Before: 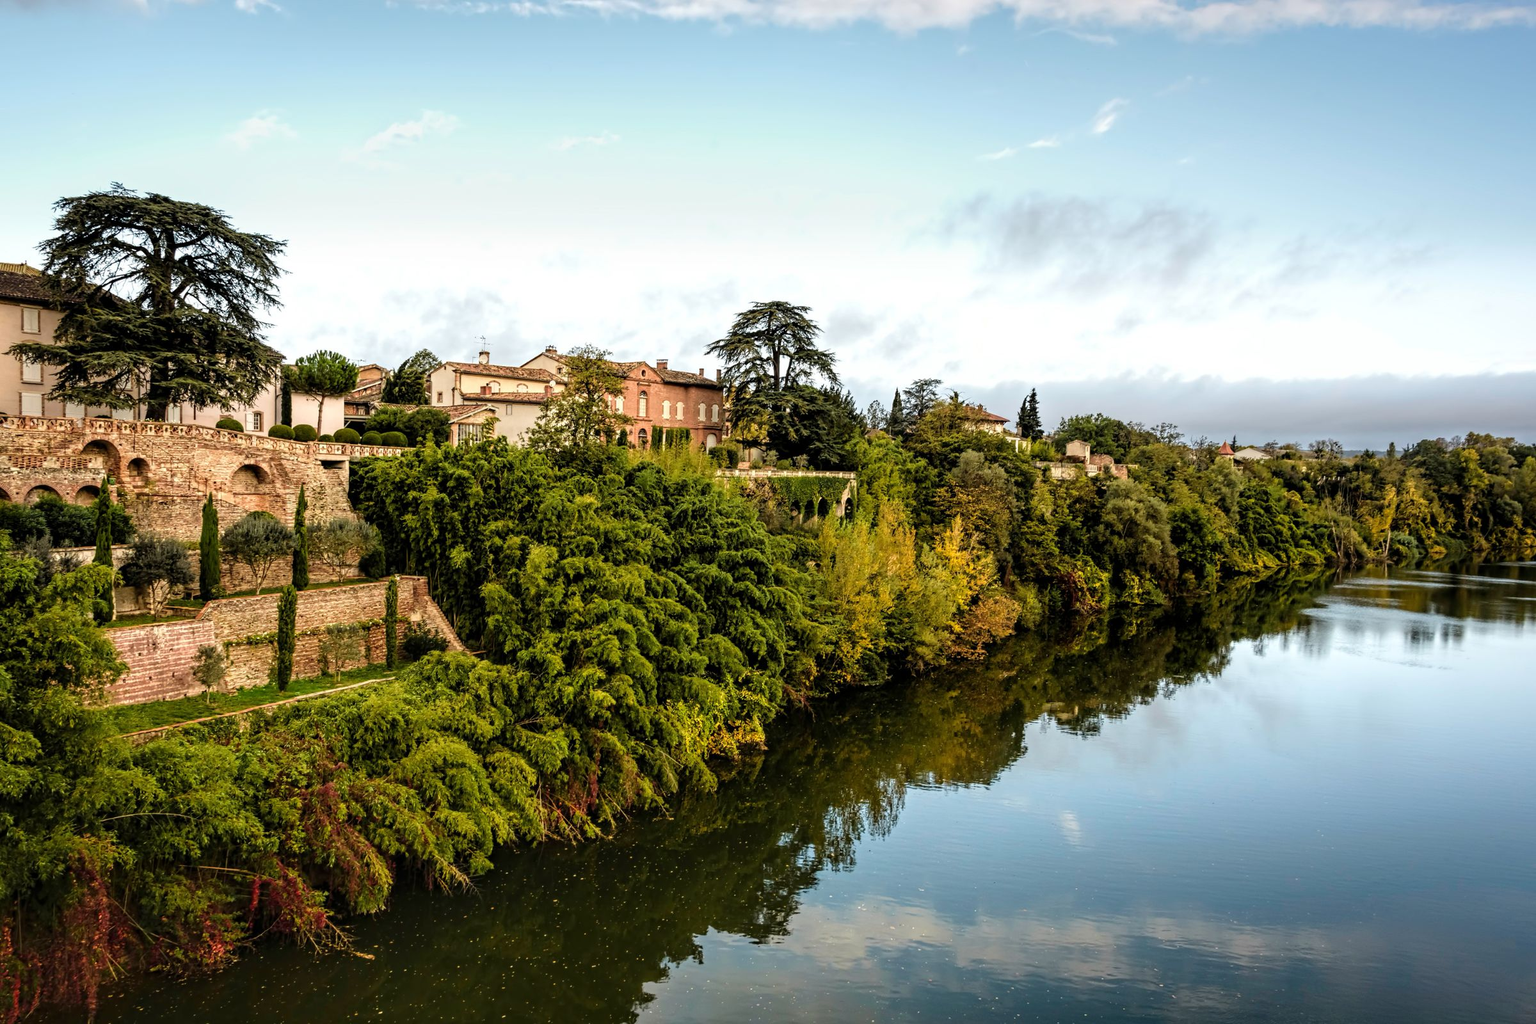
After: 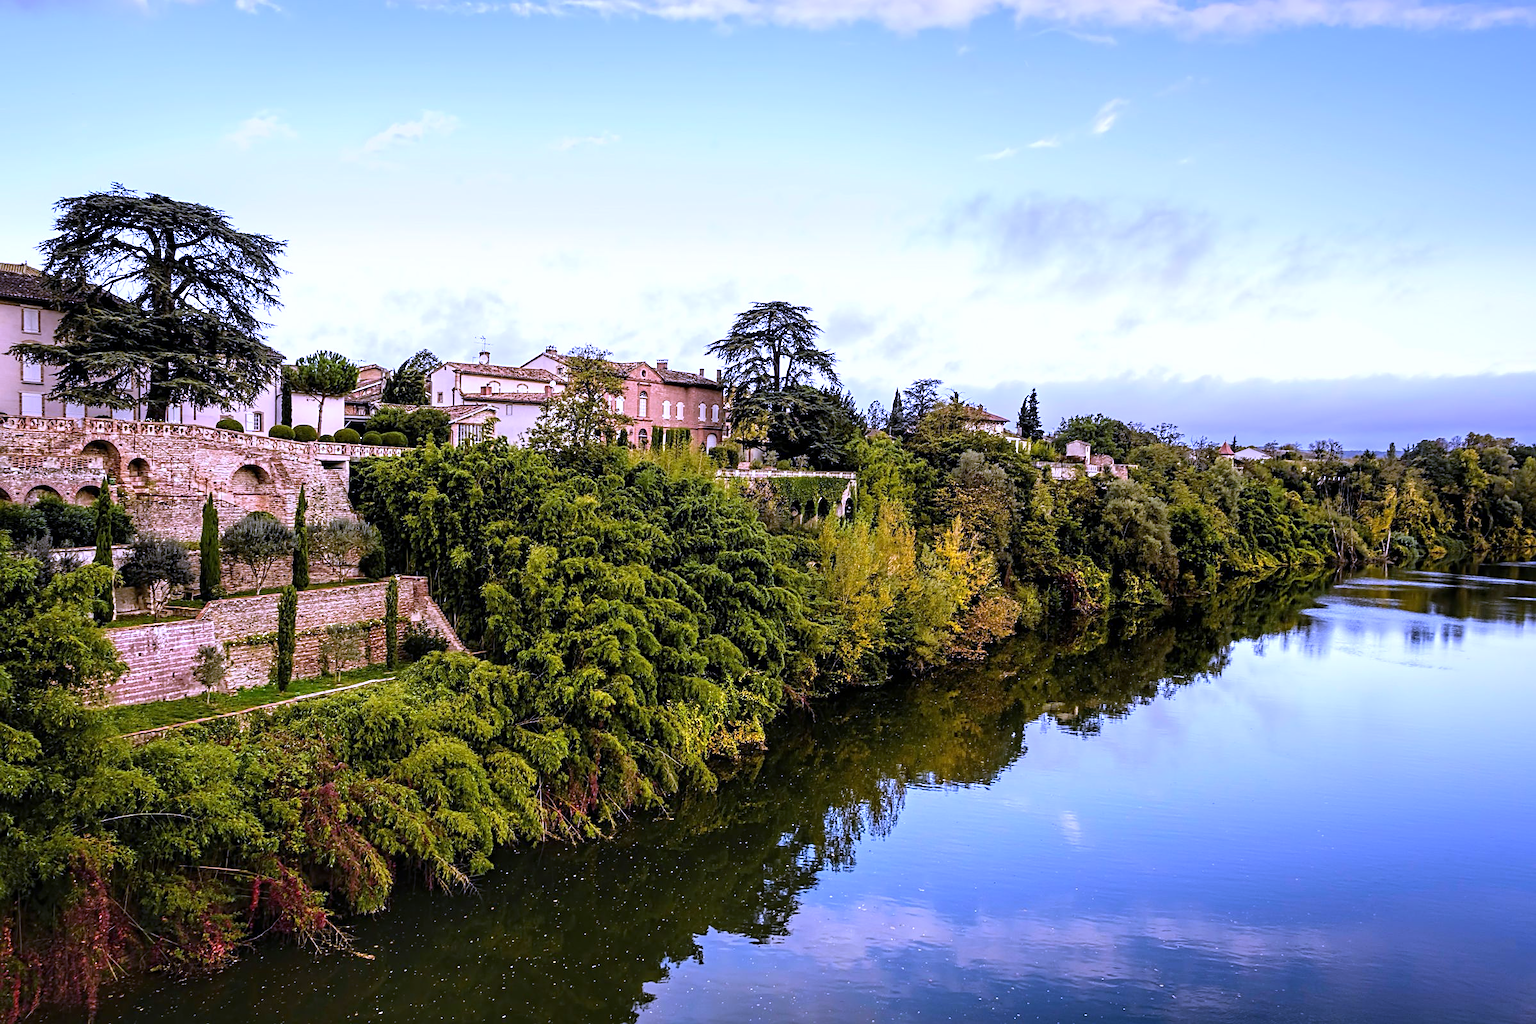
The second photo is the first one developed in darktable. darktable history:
white balance: red 0.98, blue 1.61
sharpen: on, module defaults
